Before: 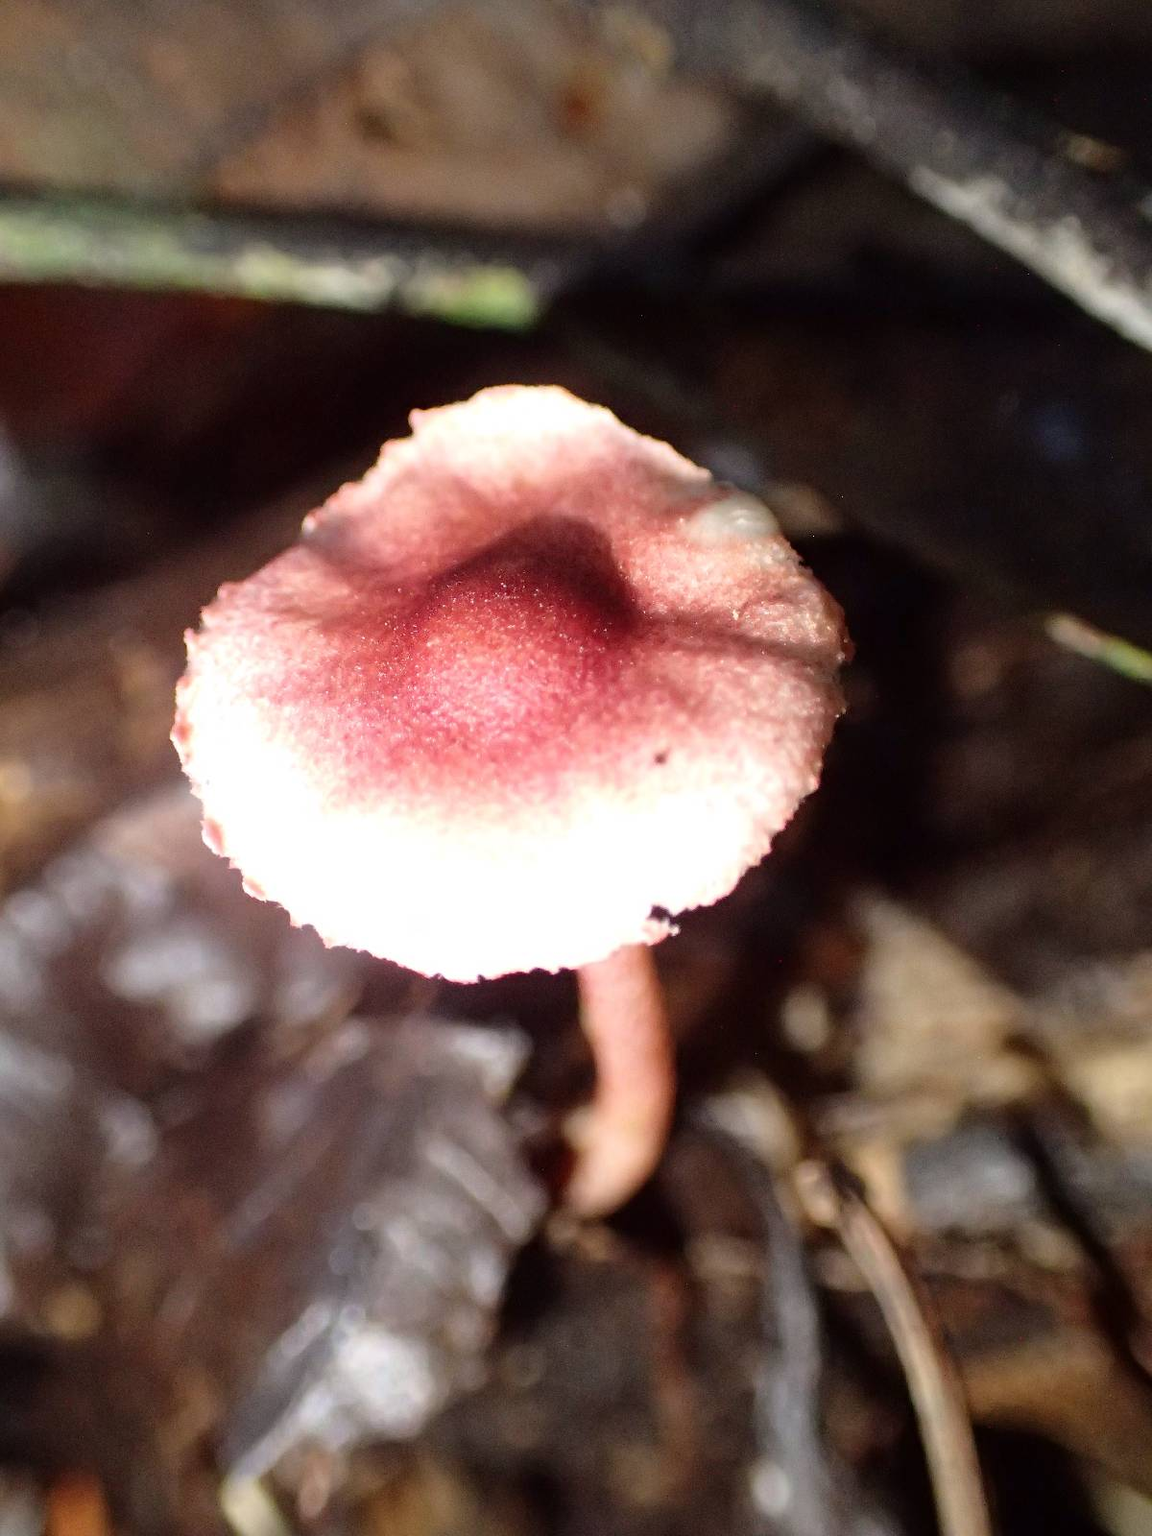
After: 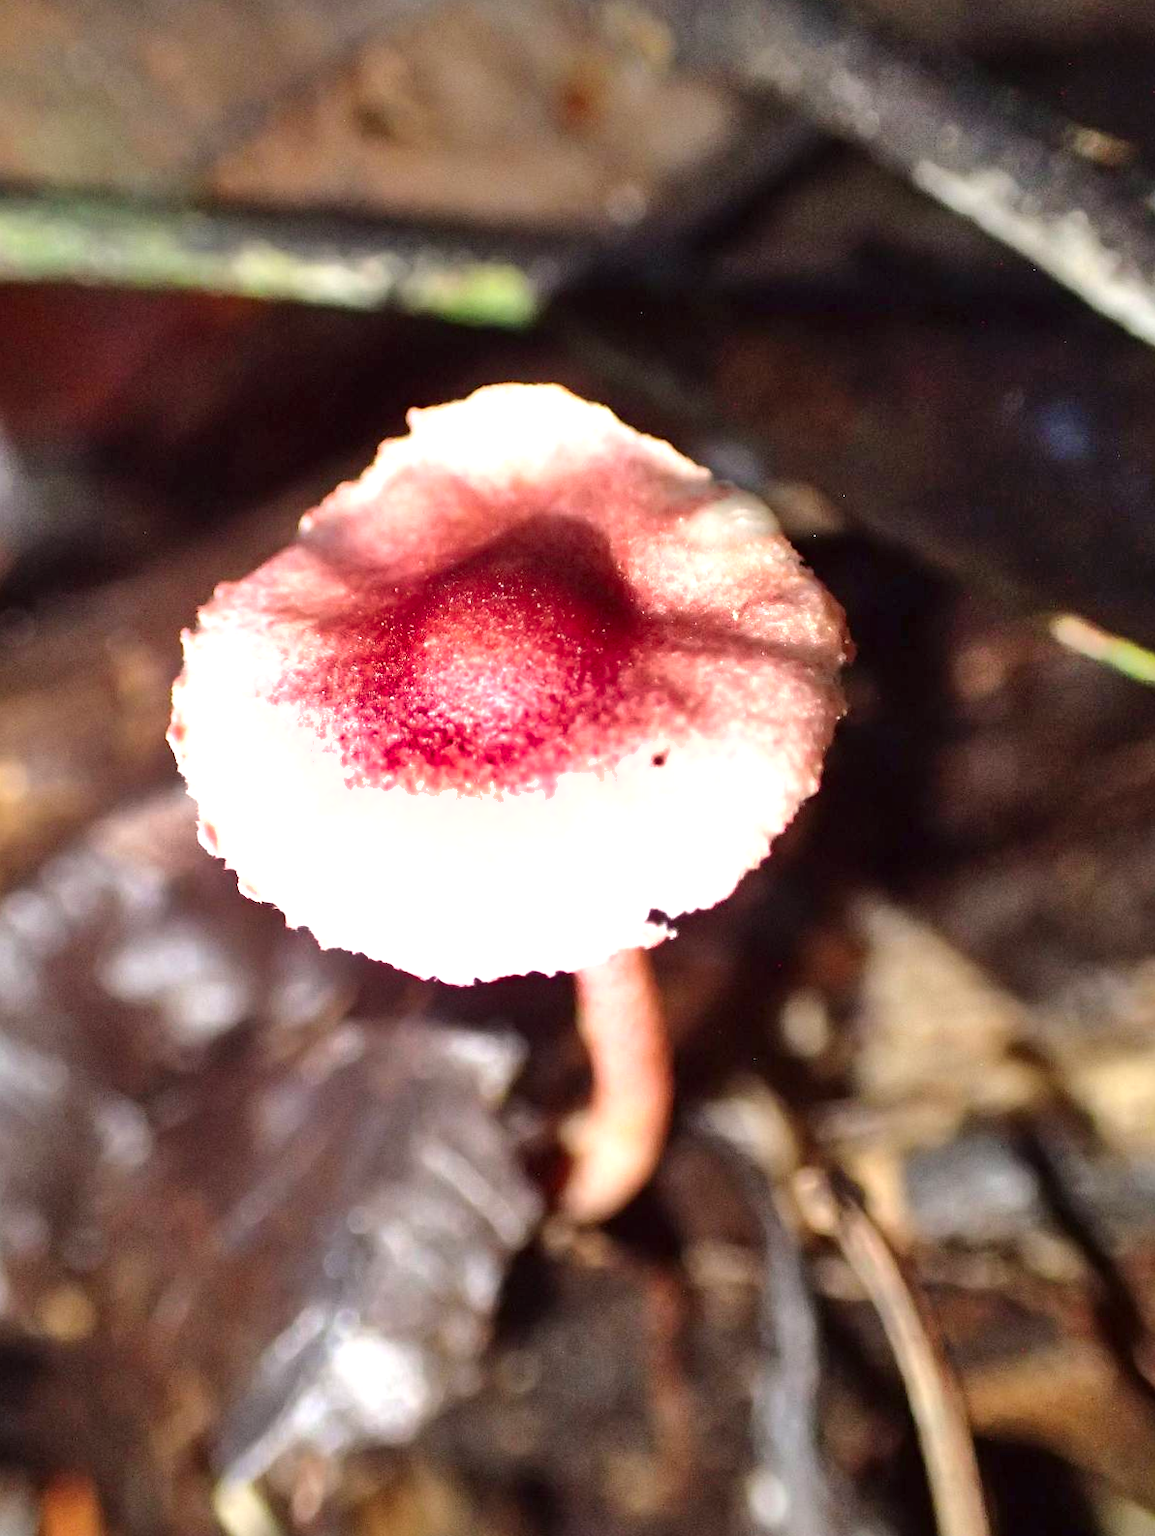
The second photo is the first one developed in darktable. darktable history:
shadows and highlights: white point adjustment 0.1, highlights -70, soften with gaussian
rotate and perspective: rotation 0.192°, lens shift (horizontal) -0.015, crop left 0.005, crop right 0.996, crop top 0.006, crop bottom 0.99
exposure: exposure 0.6 EV, compensate highlight preservation false
color correction: saturation 1.1
